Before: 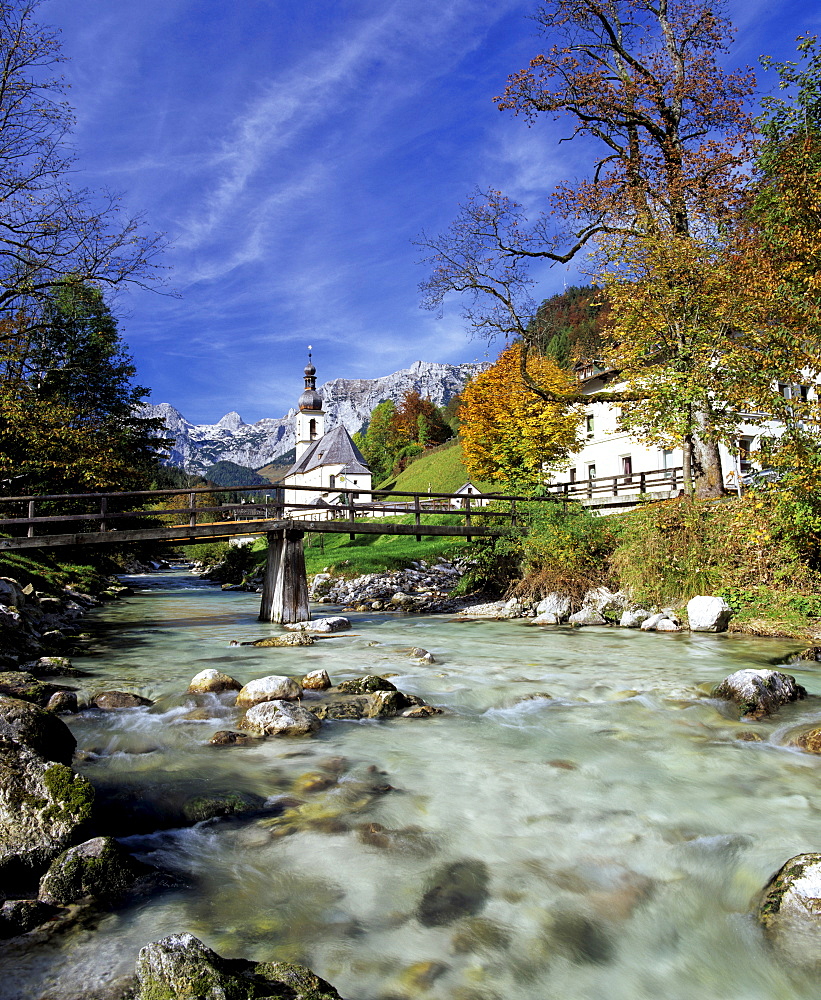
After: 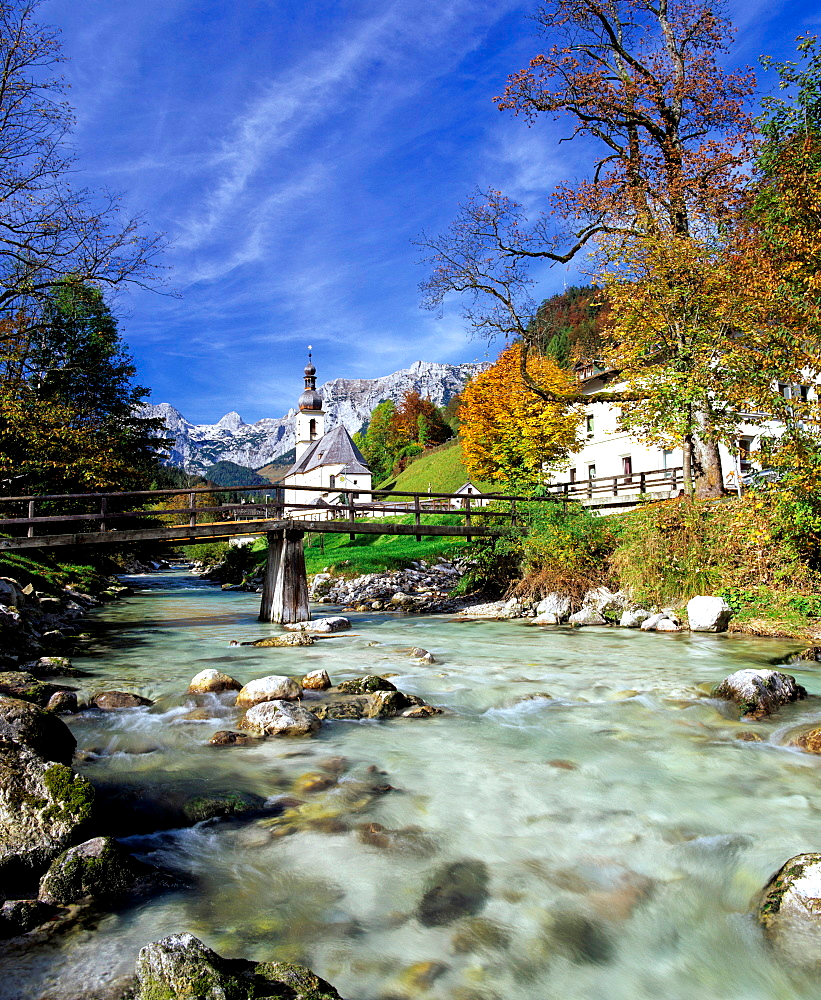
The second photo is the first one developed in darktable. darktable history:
exposure: exposure 0.202 EV, compensate highlight preservation false
color correction: highlights b* 0.048
